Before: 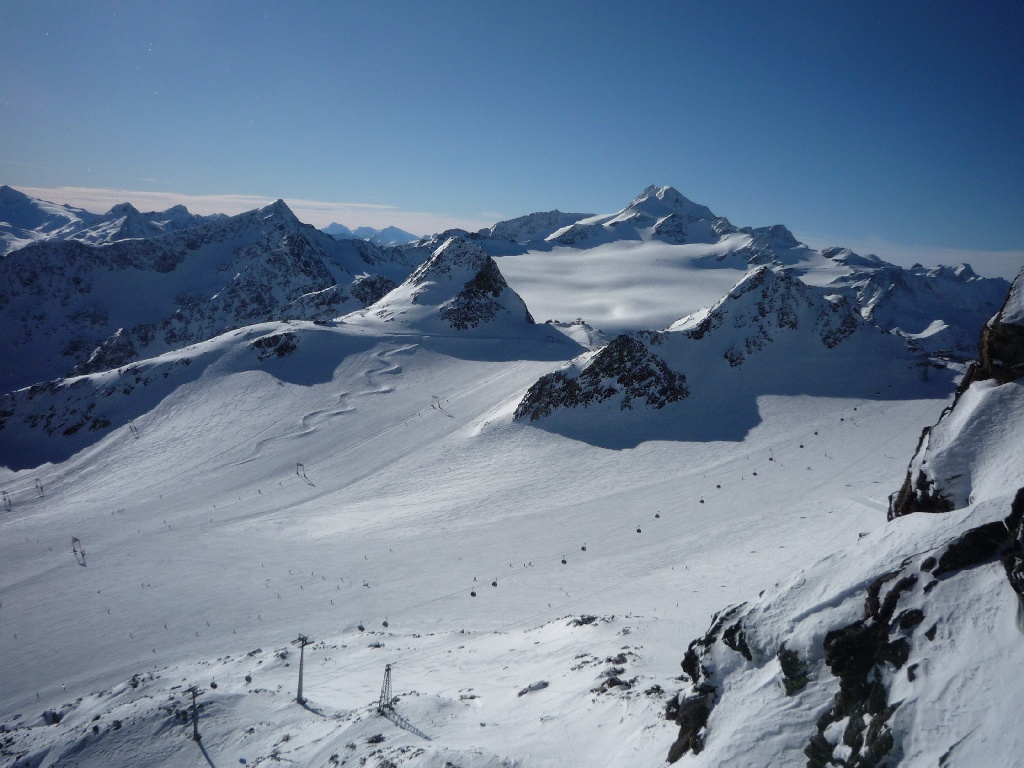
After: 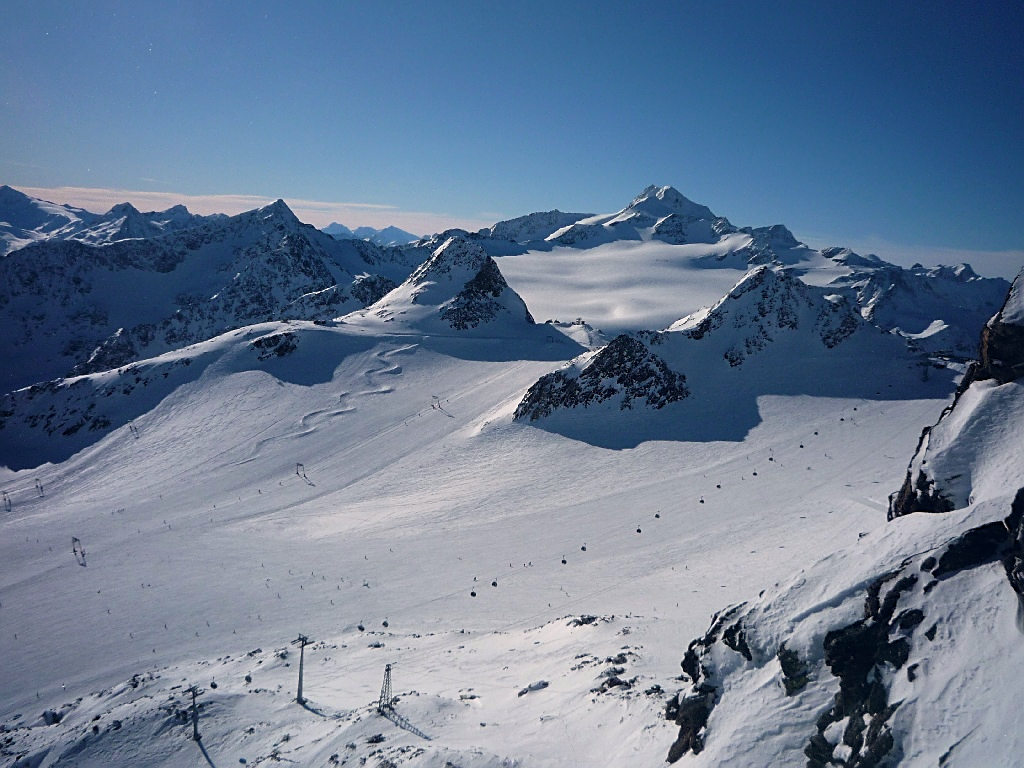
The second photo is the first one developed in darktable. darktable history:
sharpen: on, module defaults
velvia: on, module defaults
color balance rgb: shadows lift › hue 87.51°, highlights gain › chroma 1.62%, highlights gain › hue 55.1°, global offset › chroma 0.06%, global offset › hue 253.66°, linear chroma grading › global chroma 0.5%
